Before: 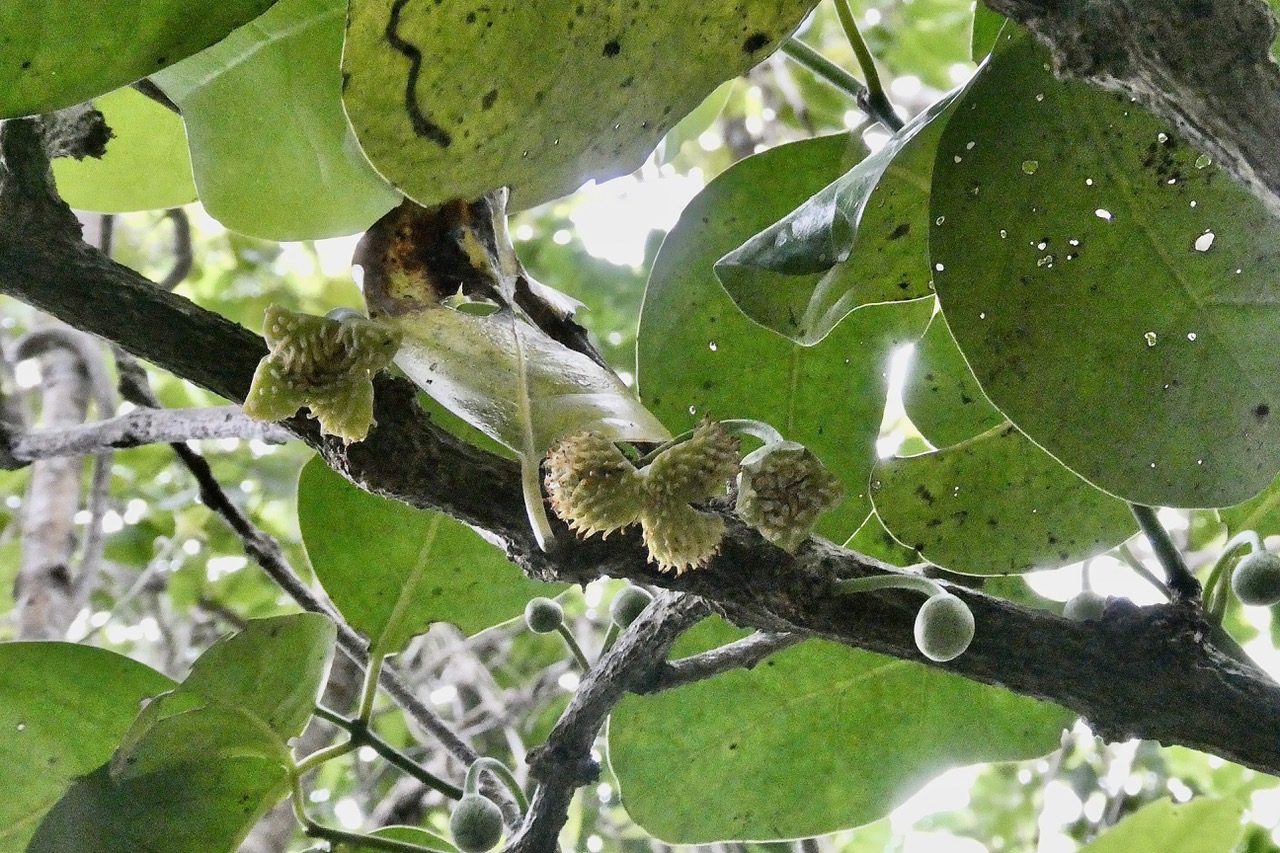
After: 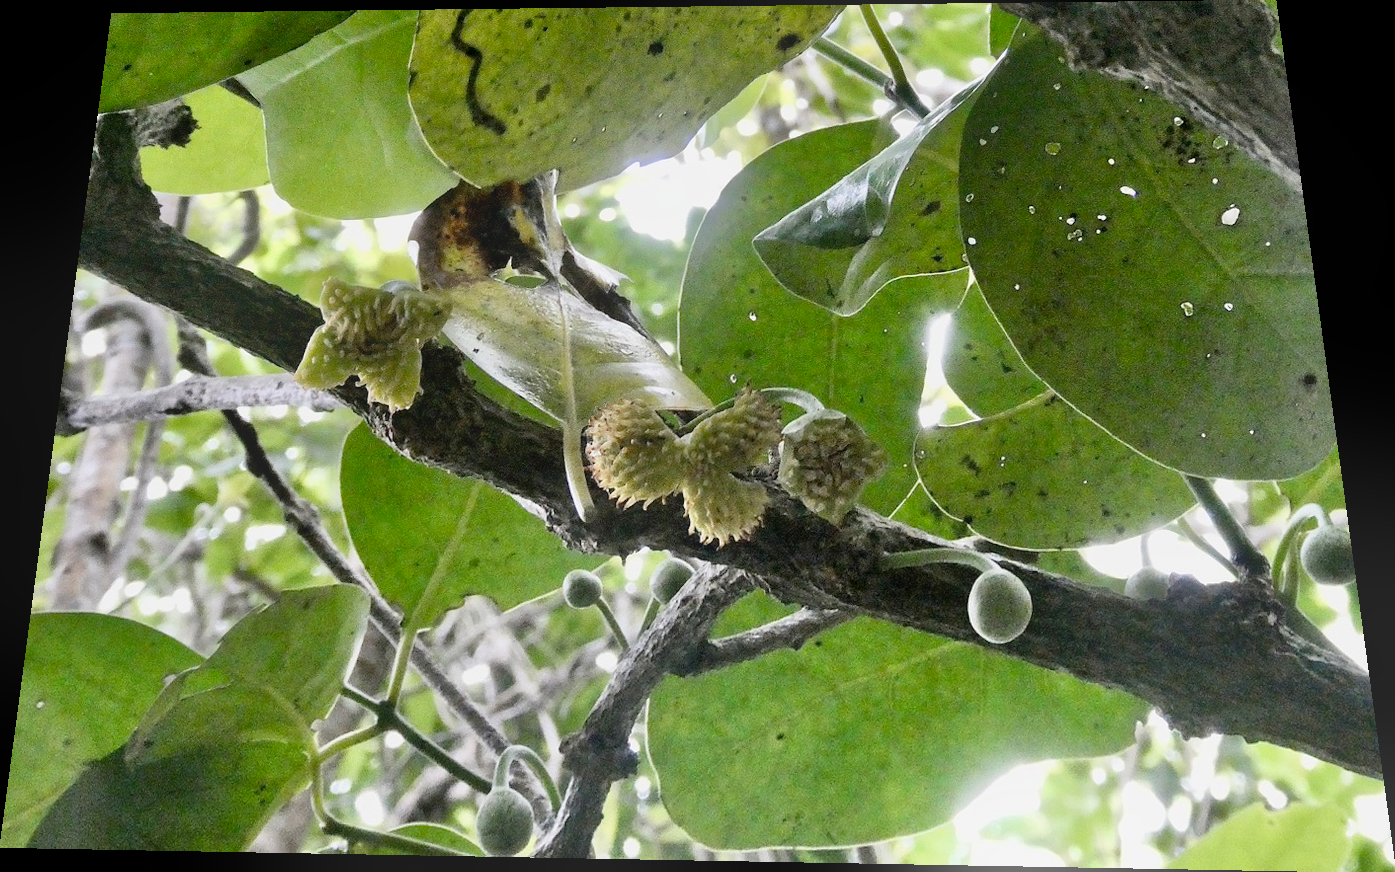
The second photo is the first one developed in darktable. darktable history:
bloom: size 16%, threshold 98%, strength 20%
rotate and perspective: rotation 0.128°, lens shift (vertical) -0.181, lens shift (horizontal) -0.044, shear 0.001, automatic cropping off
